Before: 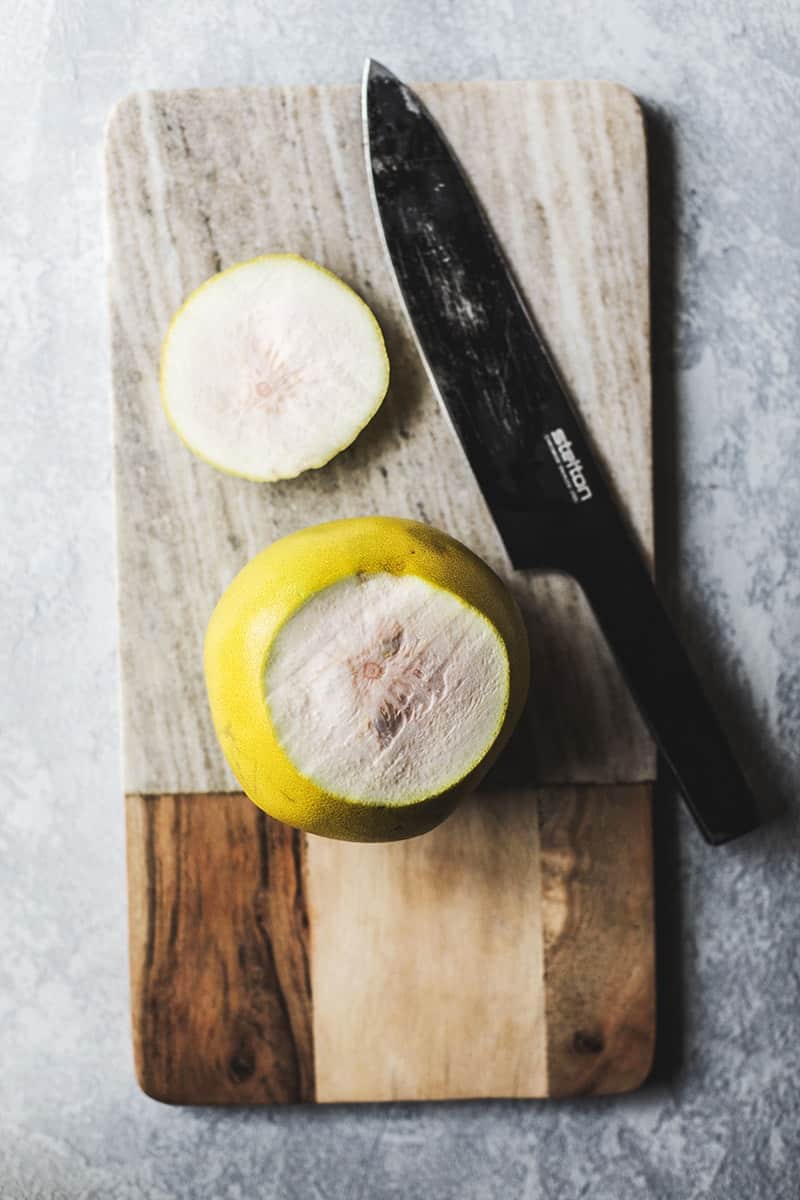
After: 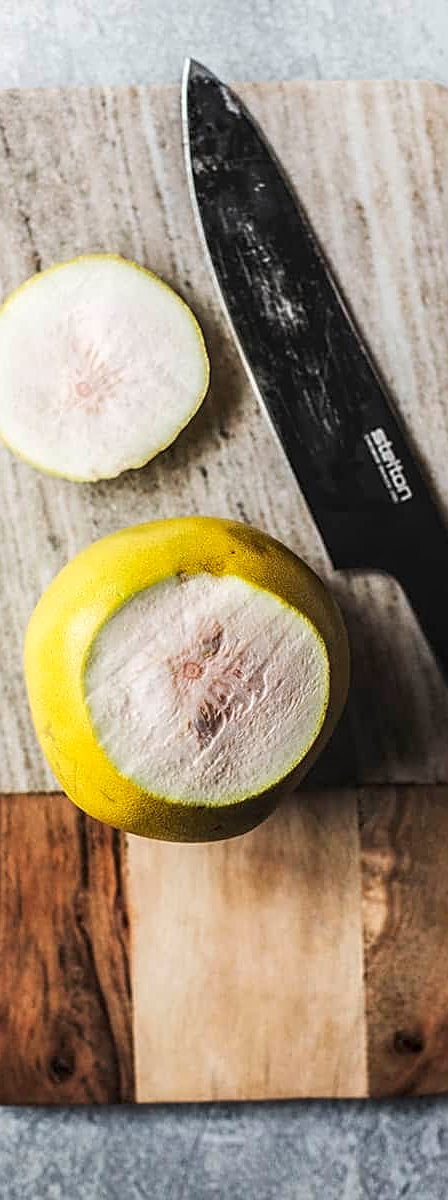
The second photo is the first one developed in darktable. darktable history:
local contrast: on, module defaults
crop and rotate: left 22.533%, right 21.383%
sharpen: on, module defaults
